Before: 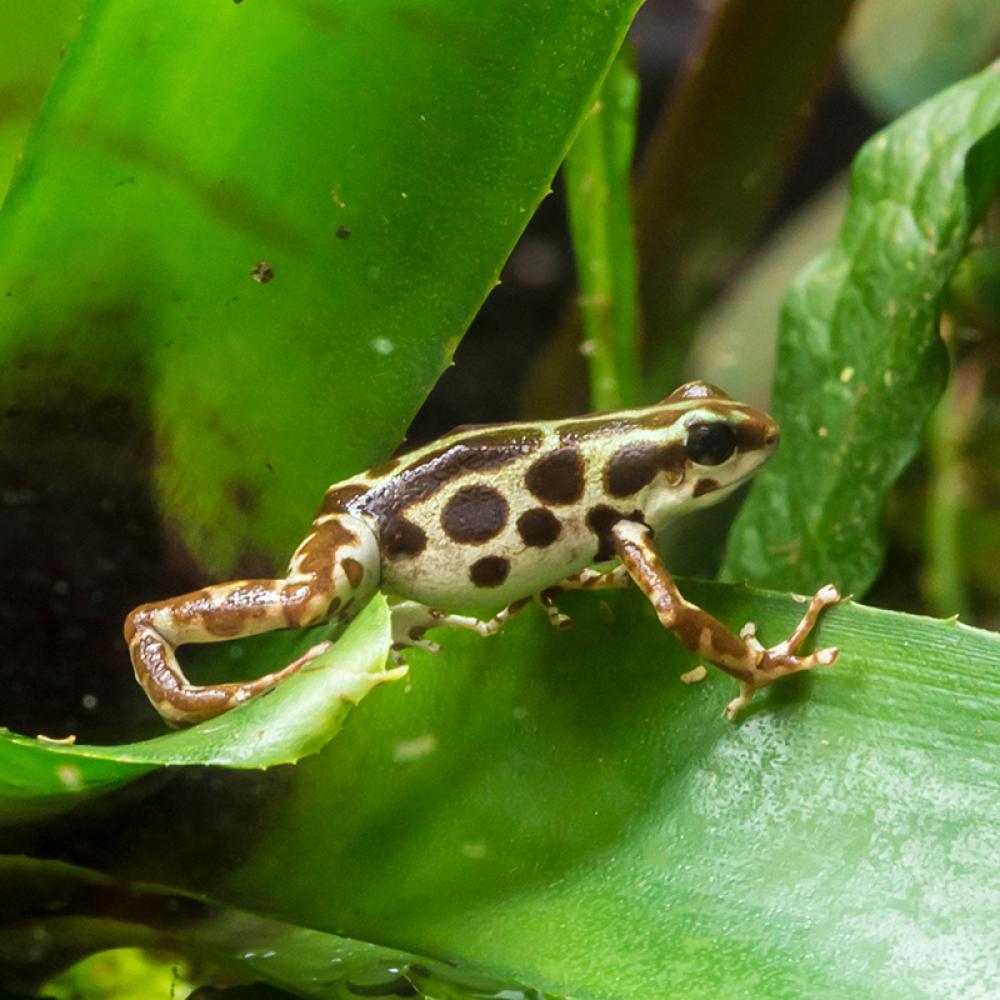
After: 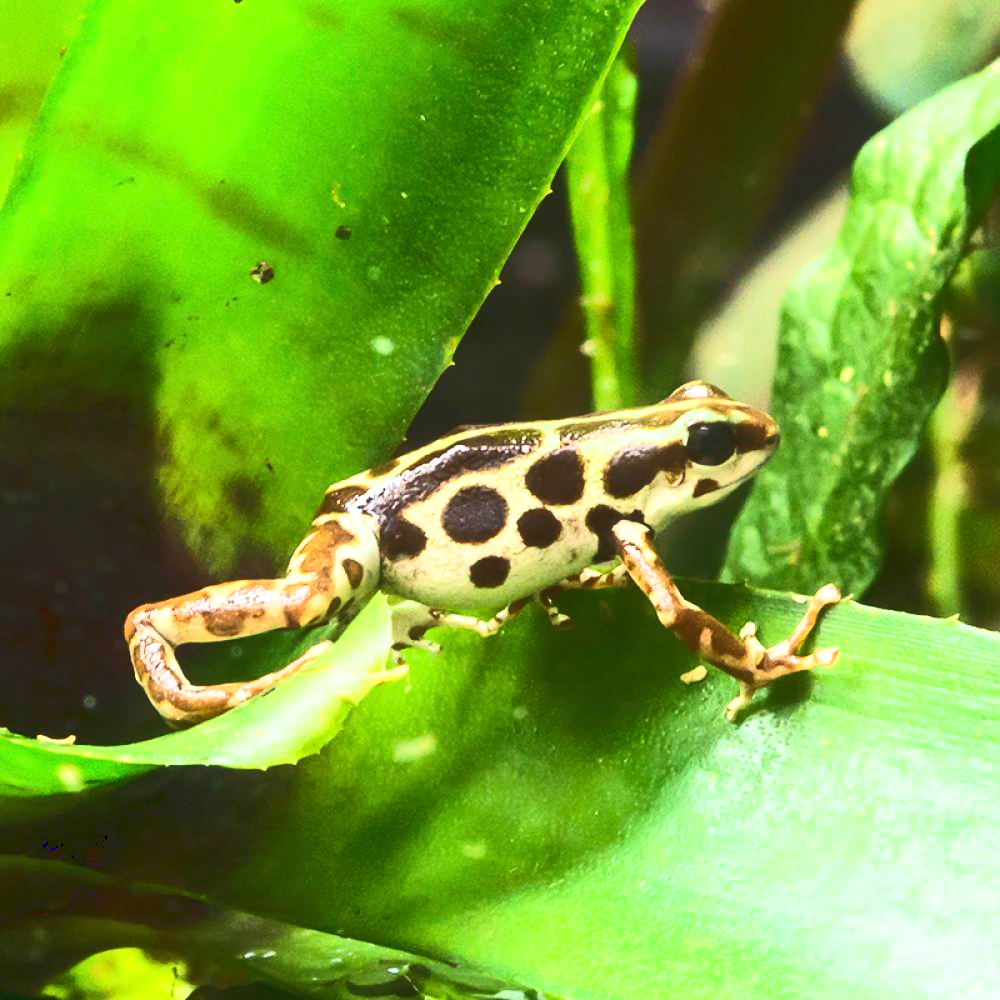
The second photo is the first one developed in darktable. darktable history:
base curve: curves: ch0 [(0, 0.015) (0.085, 0.116) (0.134, 0.298) (0.19, 0.545) (0.296, 0.764) (0.599, 0.982) (1, 1)]
